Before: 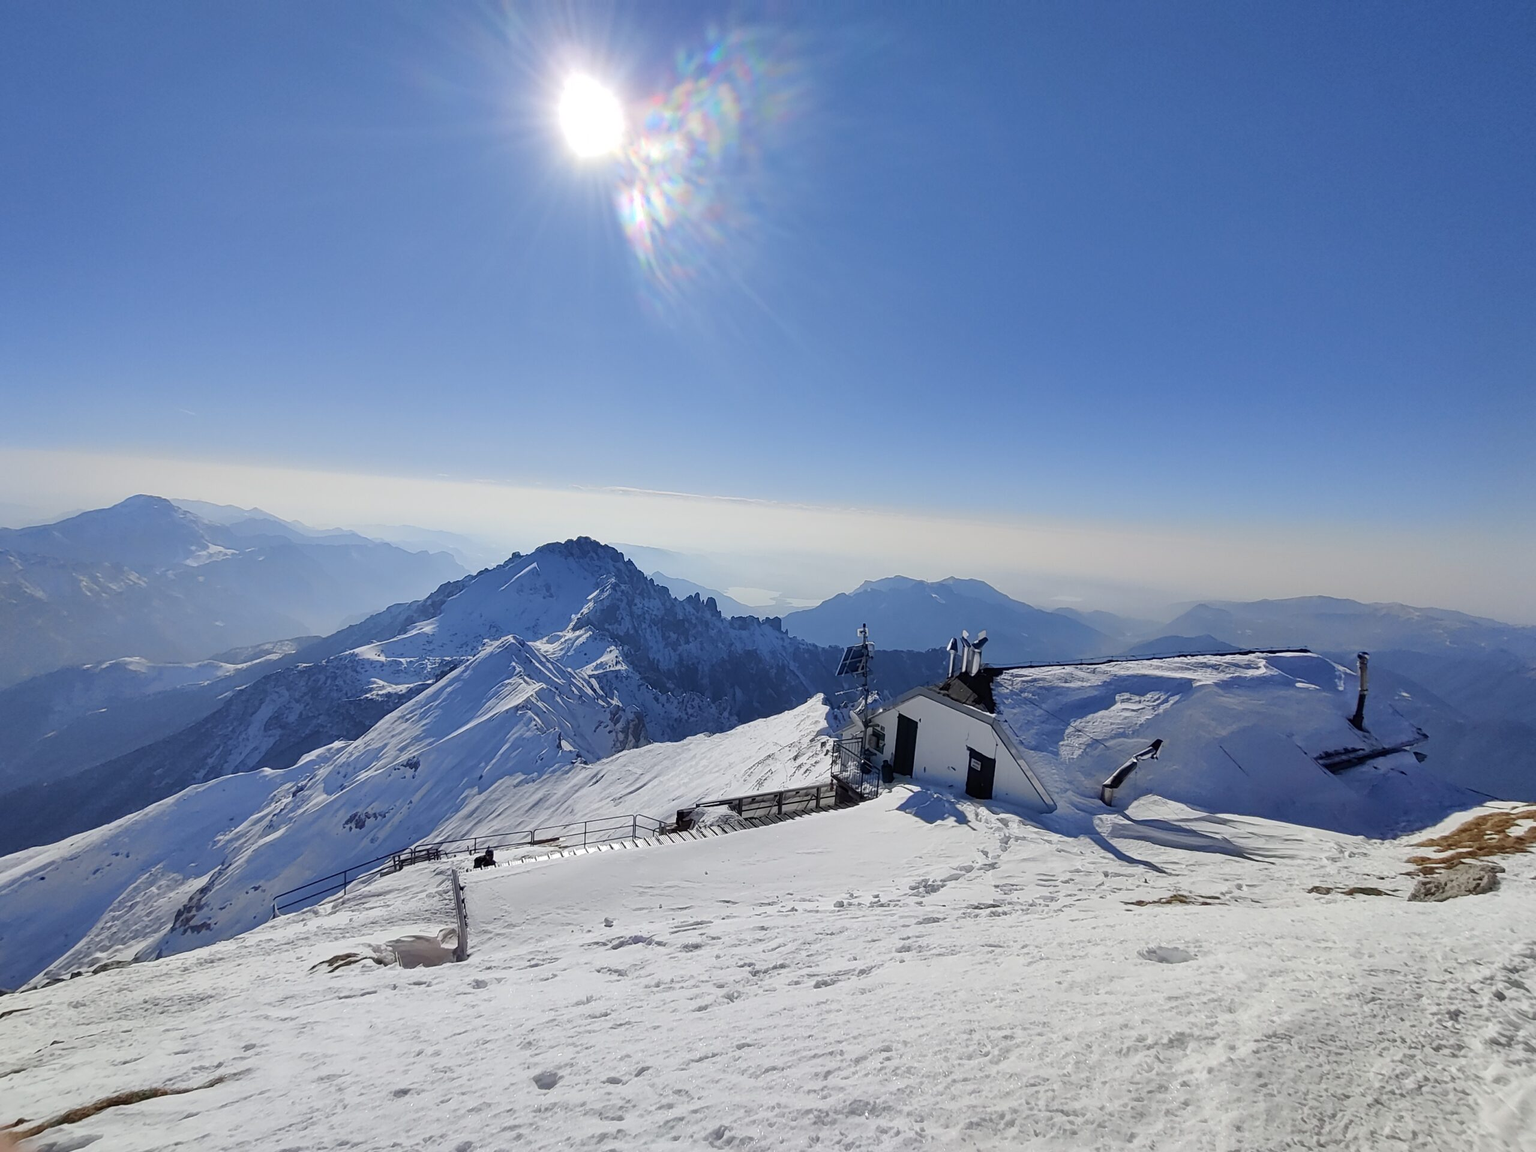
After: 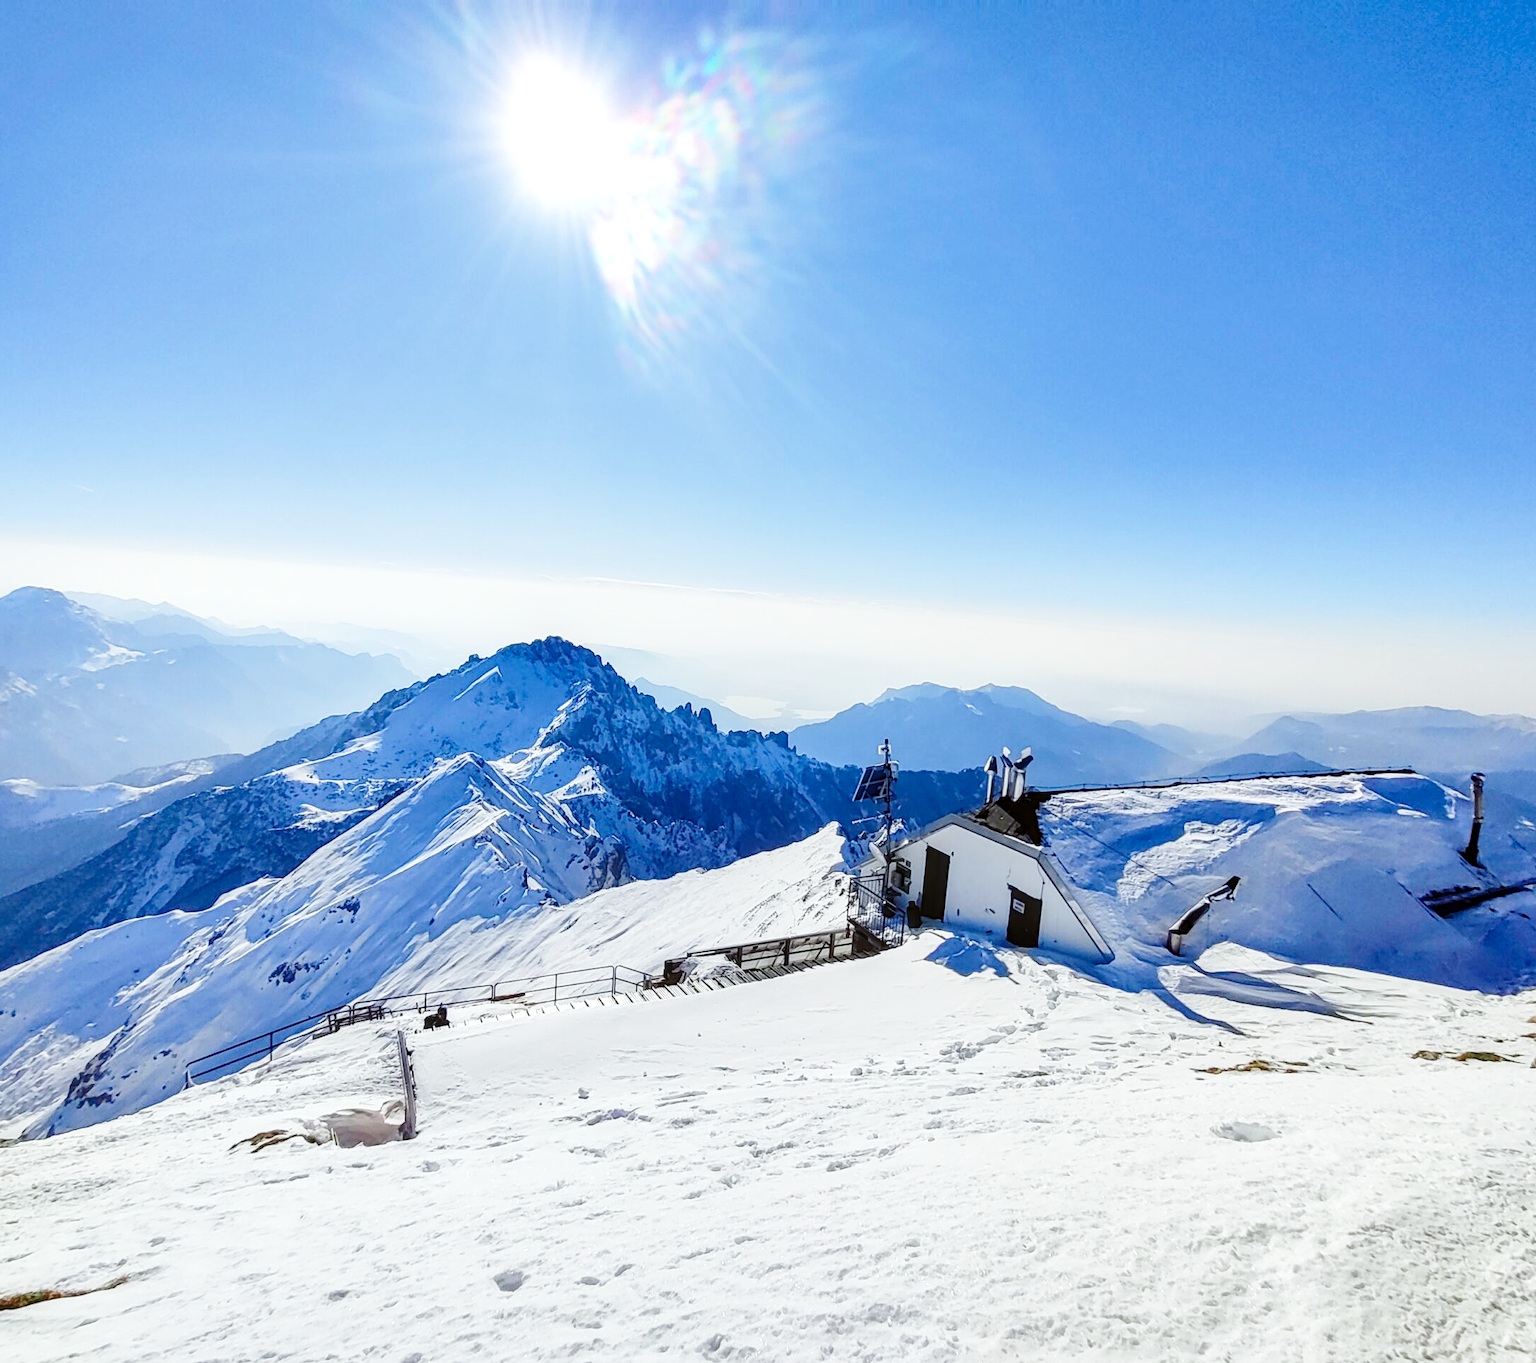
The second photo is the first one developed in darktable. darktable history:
base curve: curves: ch0 [(0, 0) (0.028, 0.03) (0.121, 0.232) (0.46, 0.748) (0.859, 0.968) (1, 1)], preserve colors none
color balance: lift [1.004, 1.002, 1.002, 0.998], gamma [1, 1.007, 1.002, 0.993], gain [1, 0.977, 1.013, 1.023], contrast -3.64%
crop: left 7.598%, right 7.873%
local contrast: on, module defaults
color balance rgb: global offset › luminance -0.51%, perceptual saturation grading › global saturation 27.53%, perceptual saturation grading › highlights -25%, perceptual saturation grading › shadows 25%, perceptual brilliance grading › highlights 6.62%, perceptual brilliance grading › mid-tones 17.07%, perceptual brilliance grading › shadows -5.23%
